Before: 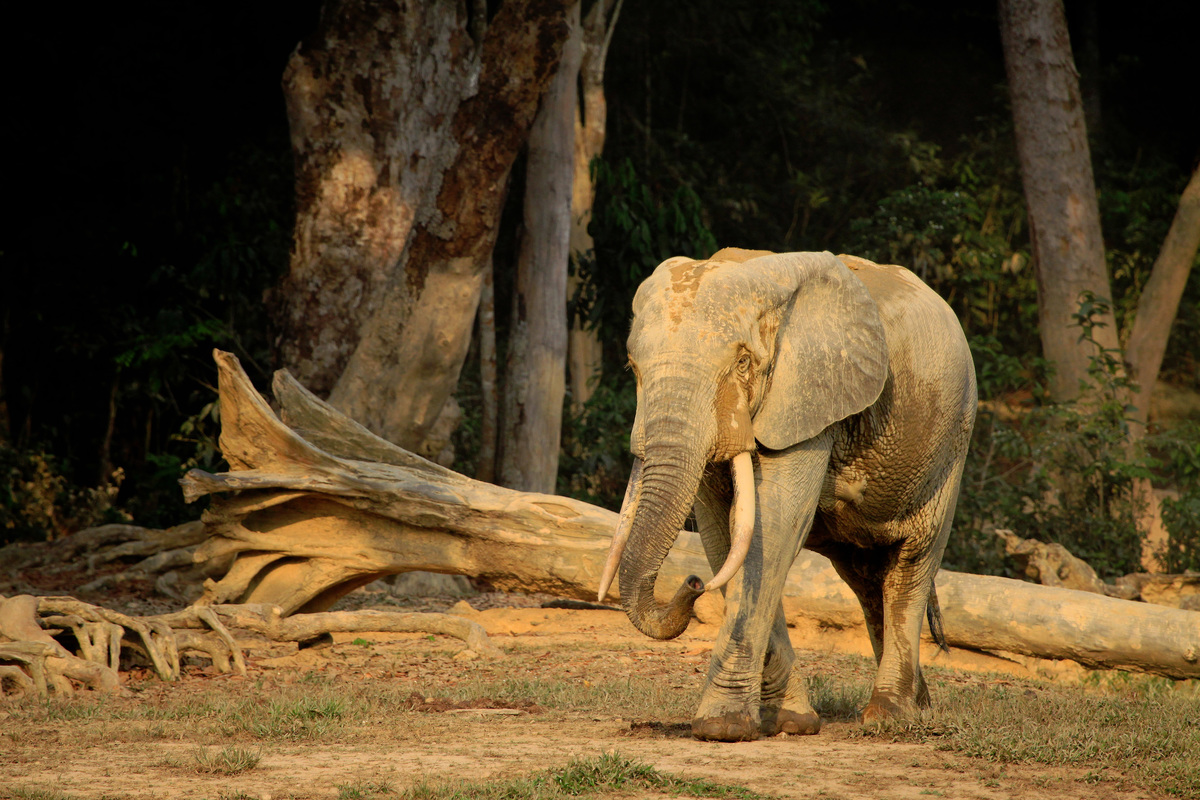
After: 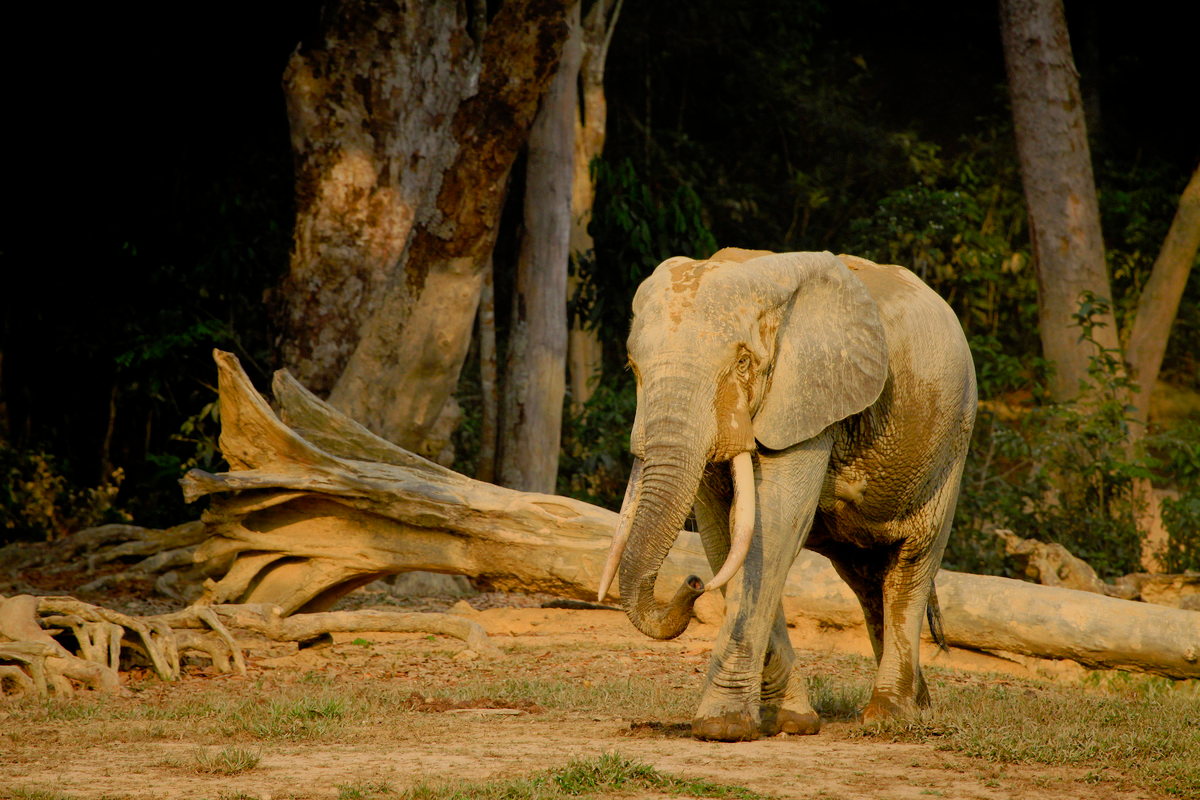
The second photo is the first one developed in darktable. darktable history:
filmic rgb: black relative exposure -15 EV, white relative exposure 3 EV, threshold 6 EV, target black luminance 0%, hardness 9.27, latitude 99%, contrast 0.912, shadows ↔ highlights balance 0.505%, add noise in highlights 0, color science v3 (2019), use custom middle-gray values true, iterations of high-quality reconstruction 0, contrast in highlights soft, enable highlight reconstruction true
color balance rgb: perceptual saturation grading › global saturation 20%, perceptual saturation grading › highlights -25%, perceptual saturation grading › shadows 25%
